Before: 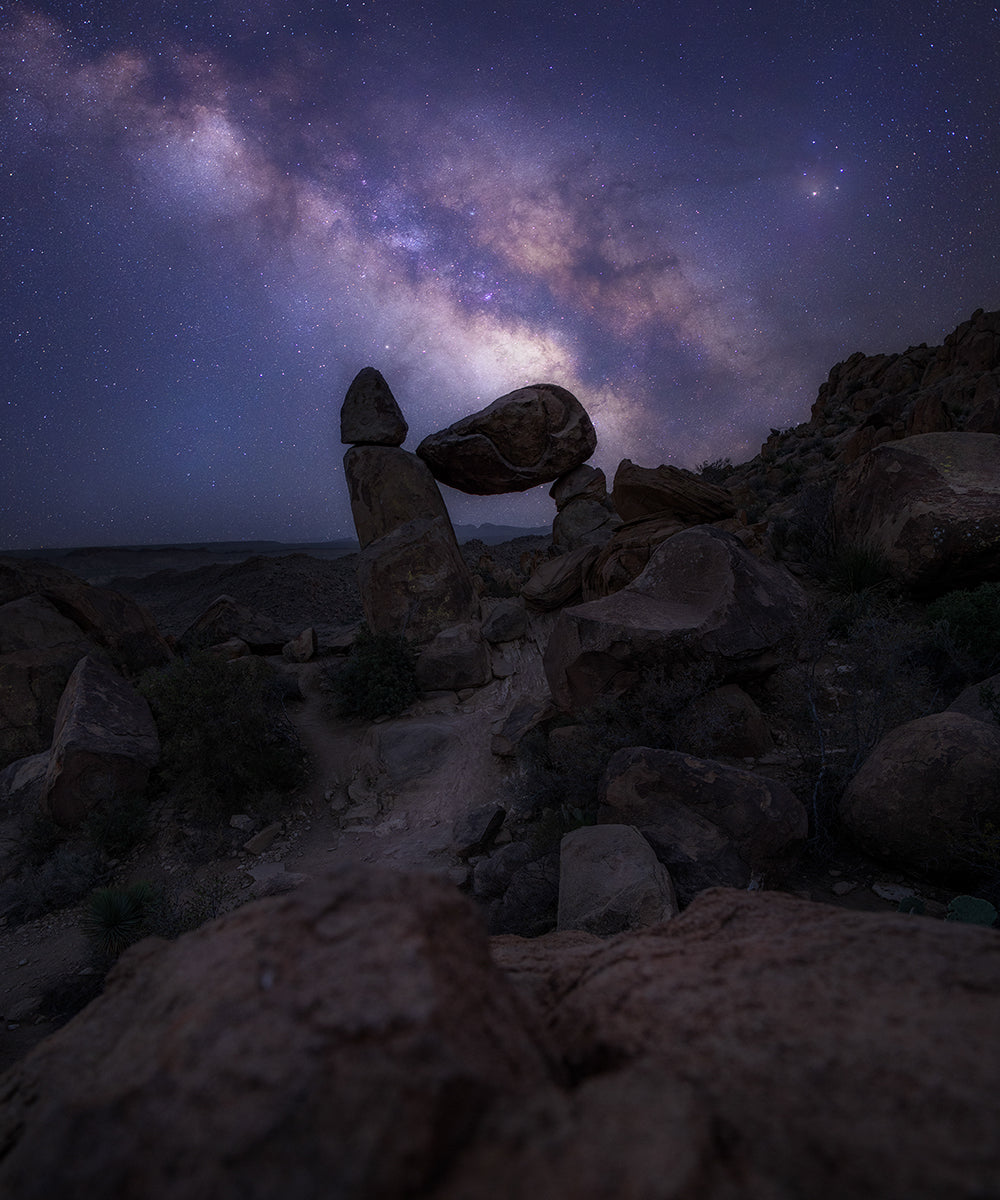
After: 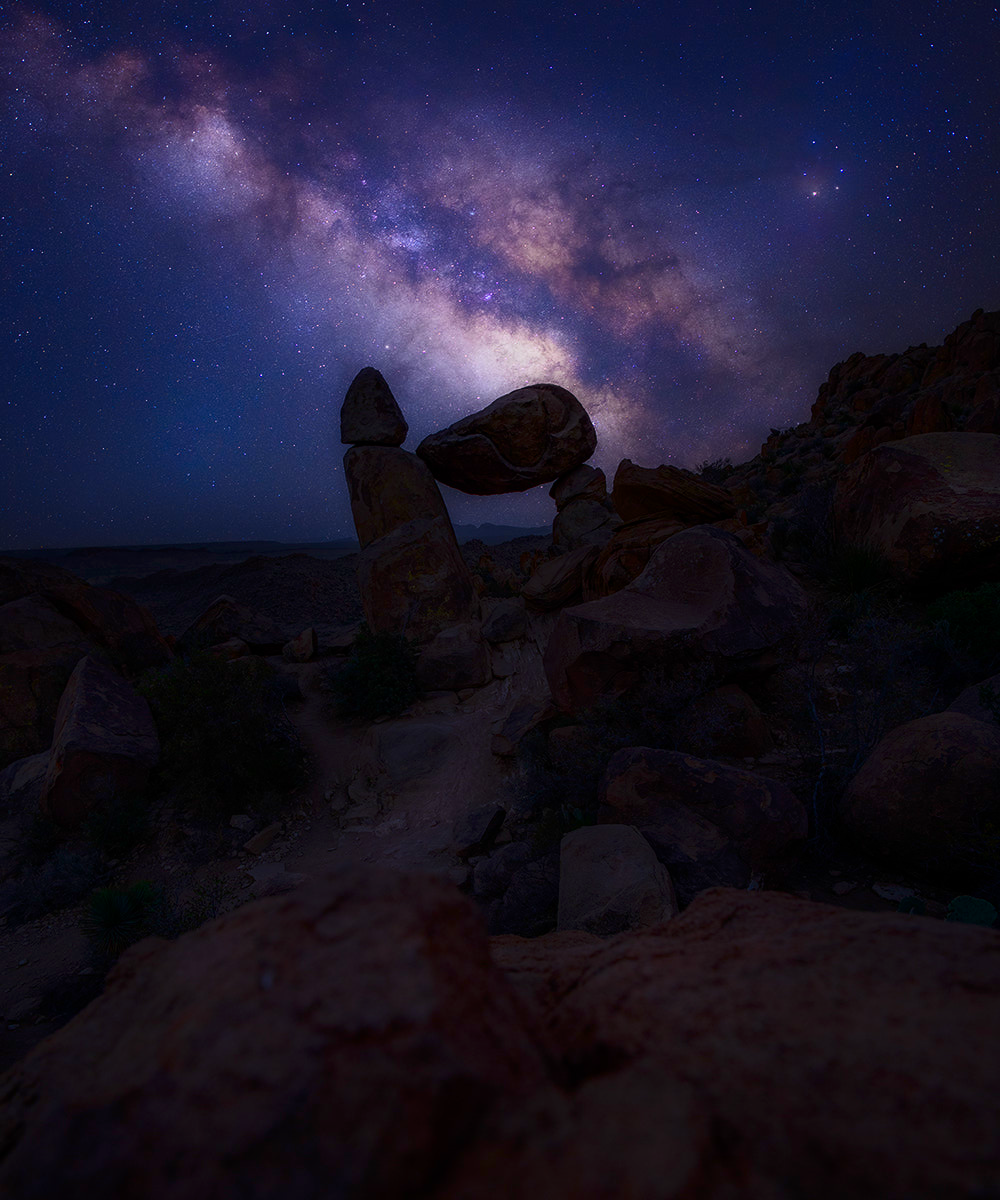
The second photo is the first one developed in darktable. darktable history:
shadows and highlights: radius 99.7, shadows -31.23, white point adjustment -7.54, highlights -69.12, compress 36.14%, highlights color adjustment 76.14%, soften with gaussian
contrast brightness saturation: contrast 0.2, brightness -0.02, saturation 0.28
exposure: exposure -0.032 EV
sharpen: radius 0, amount 1.277, threshold 0
